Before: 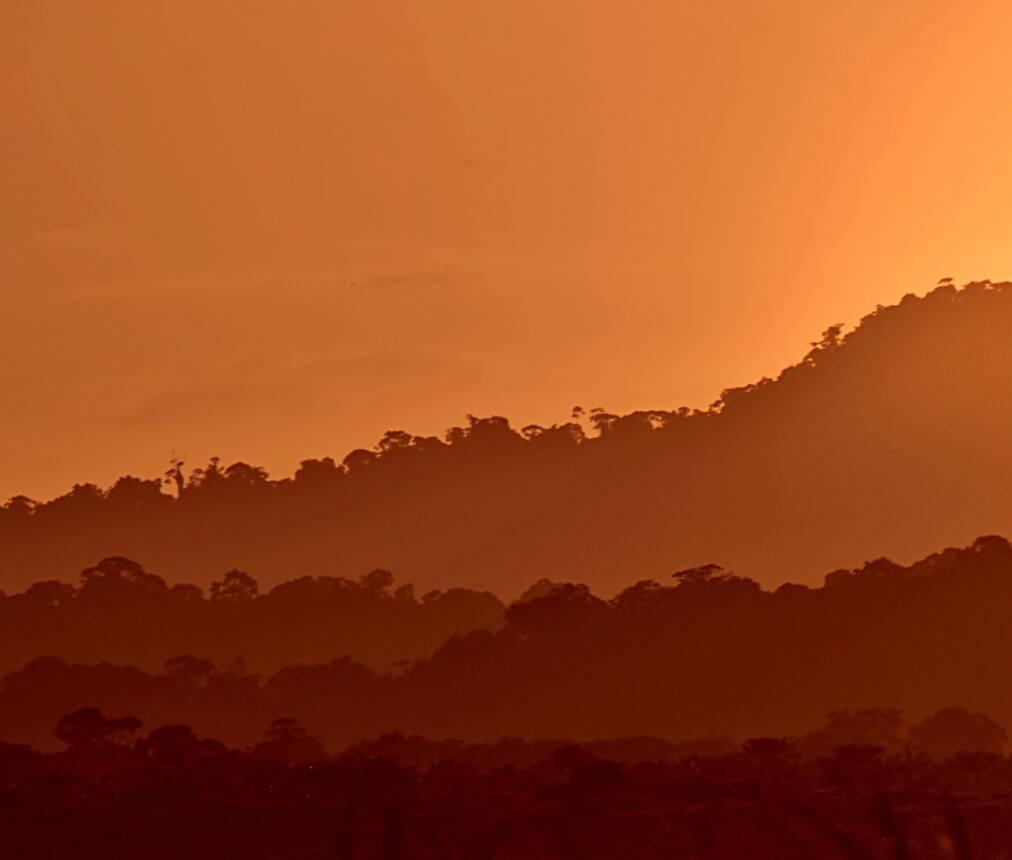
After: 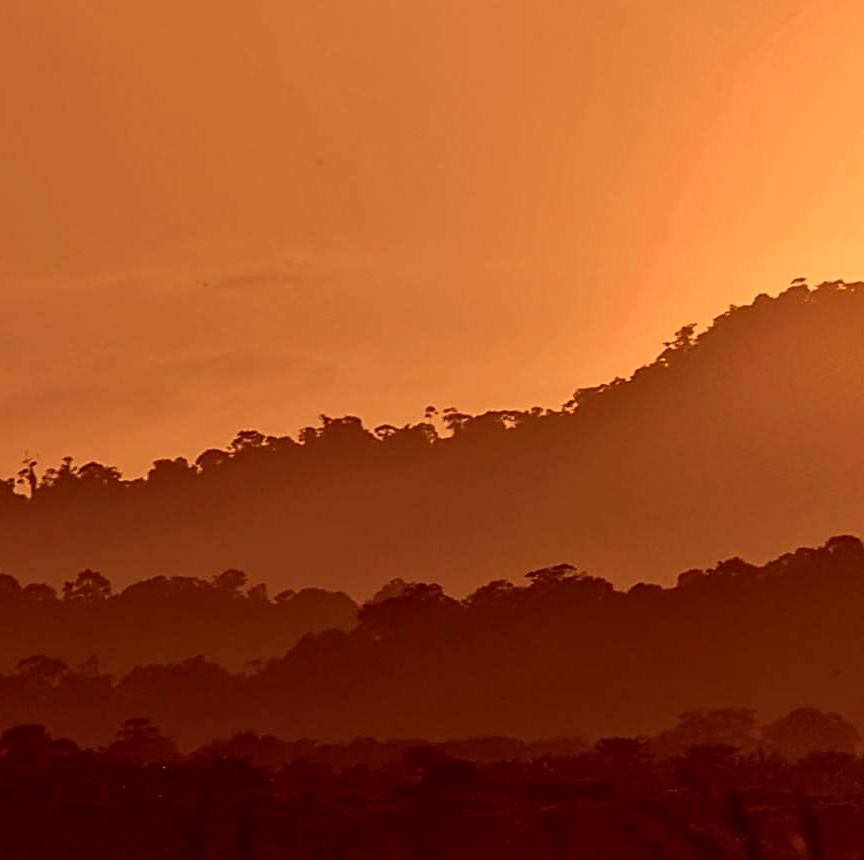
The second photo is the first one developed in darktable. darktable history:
crop and rotate: left 14.604%
sharpen: on, module defaults
local contrast: detail 130%
